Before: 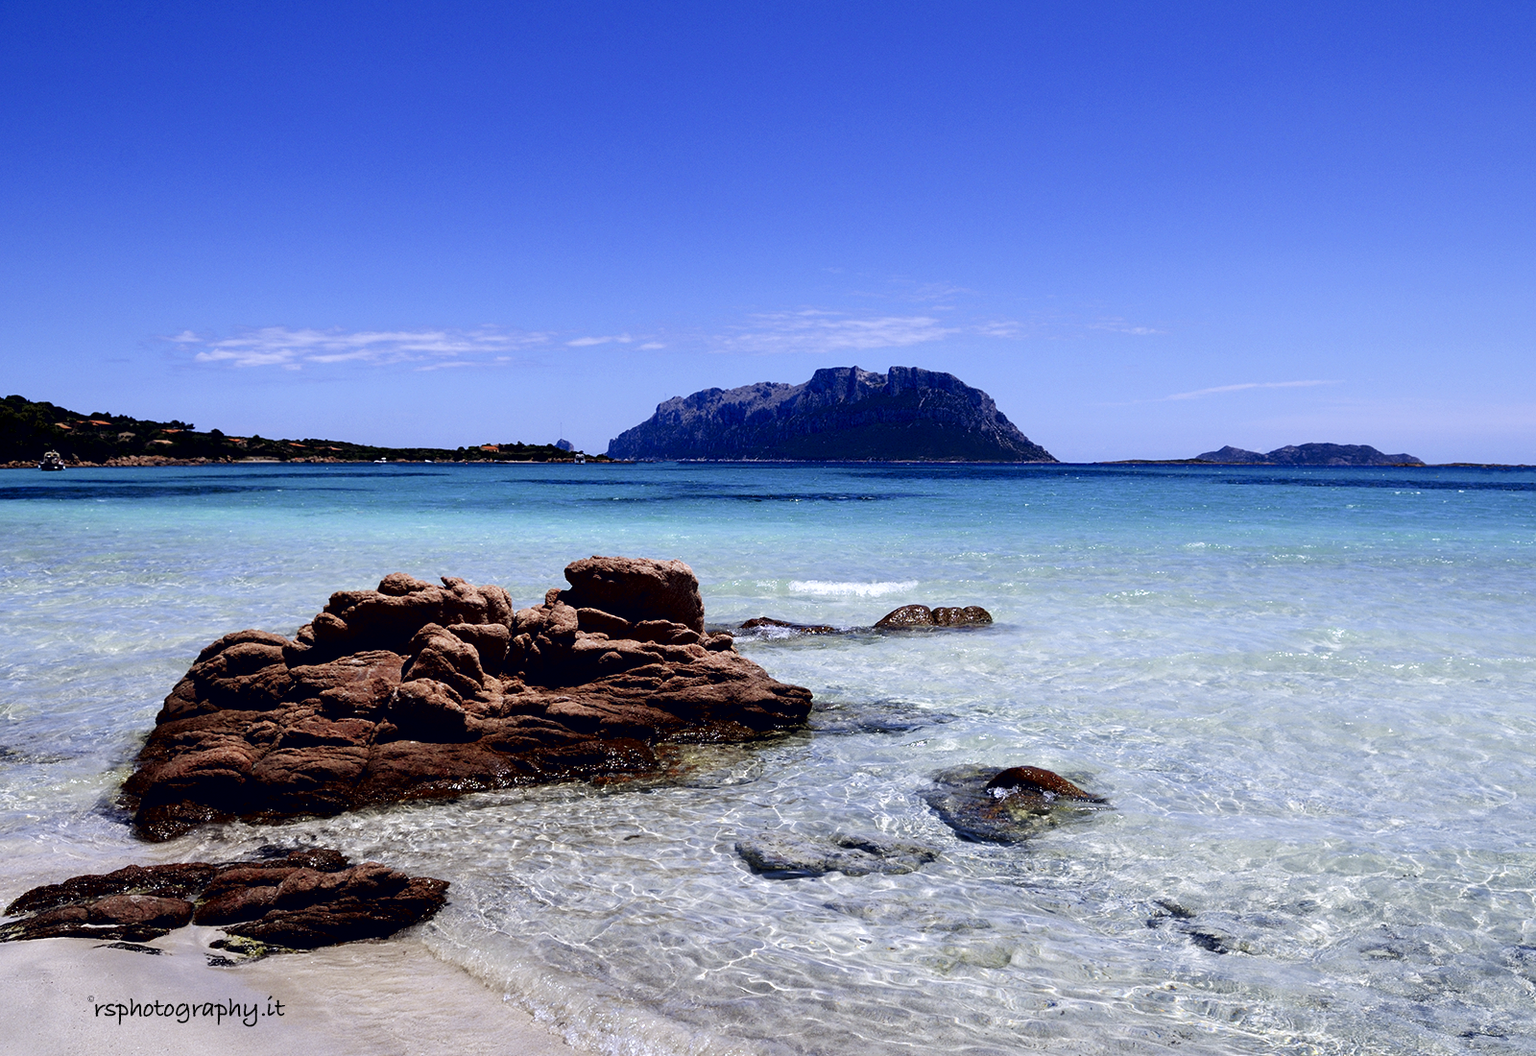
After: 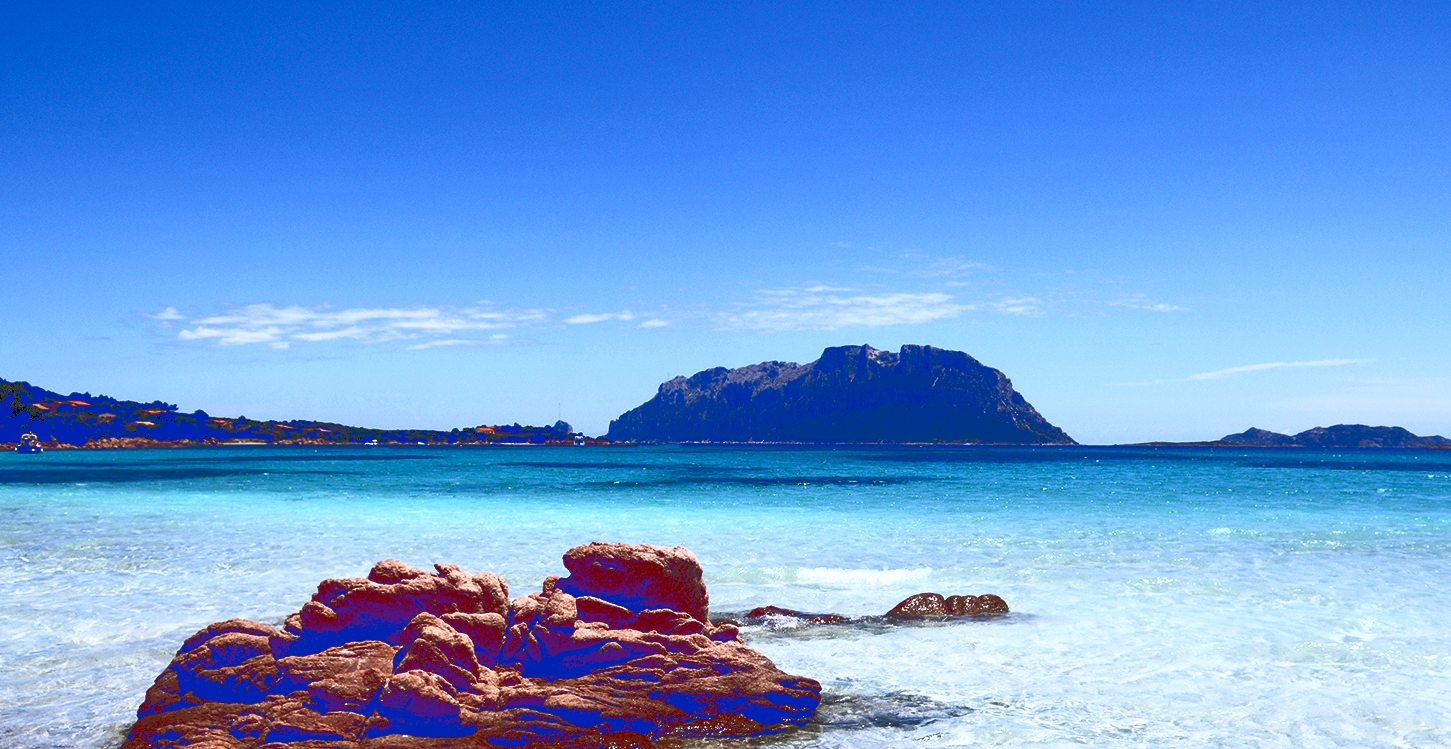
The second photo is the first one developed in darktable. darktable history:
crop: left 1.617%, top 3.443%, right 7.659%, bottom 28.43%
contrast brightness saturation: saturation -0.046
base curve: curves: ch0 [(0, 0.036) (0.007, 0.037) (0.604, 0.887) (1, 1)]
